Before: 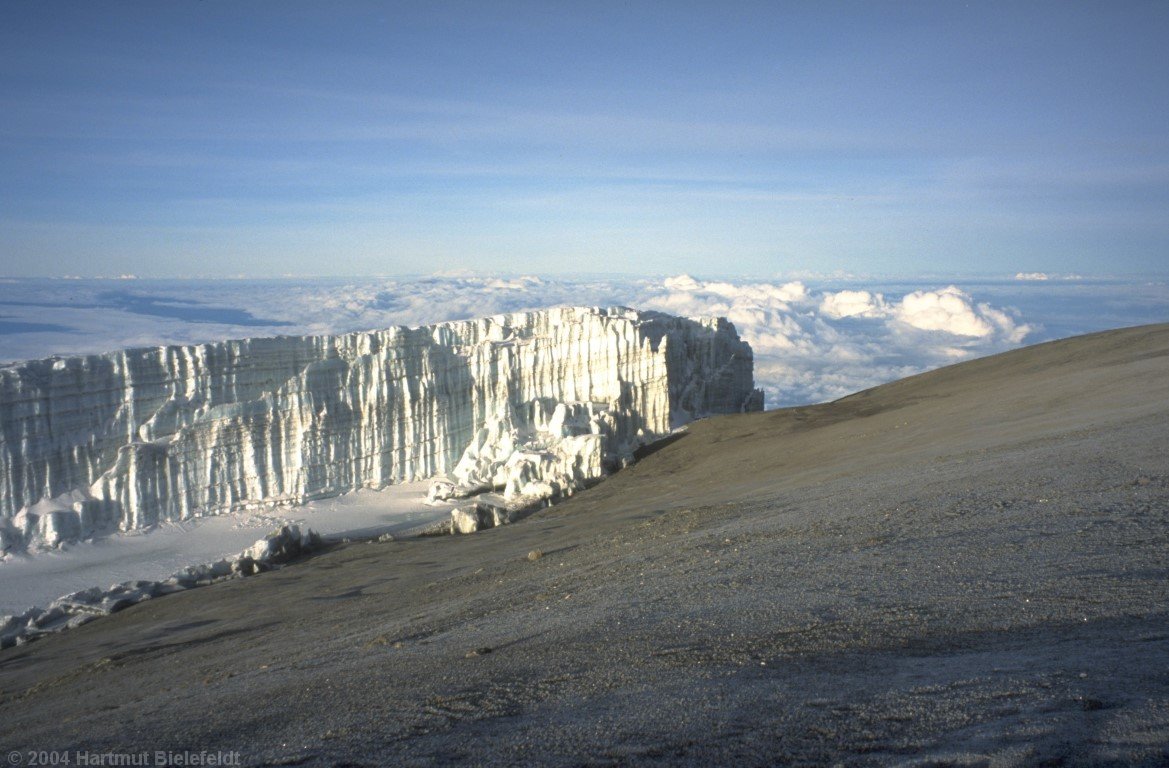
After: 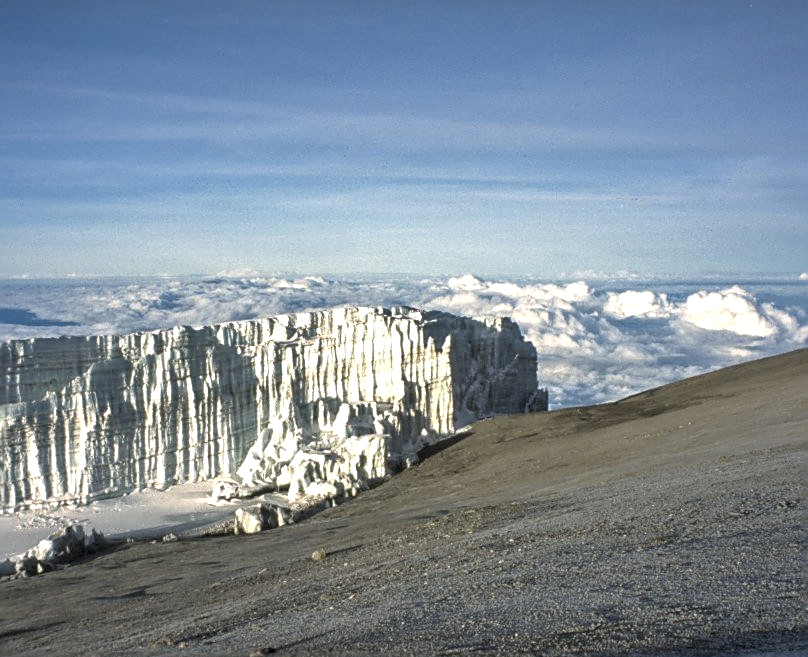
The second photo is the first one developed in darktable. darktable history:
shadows and highlights: soften with gaussian
contrast equalizer: octaves 7, y [[0.511, 0.558, 0.631, 0.632, 0.559, 0.512], [0.5 ×6], [0.507, 0.559, 0.627, 0.644, 0.647, 0.647], [0 ×6], [0 ×6]], mix 0.608
local contrast: on, module defaults
color zones: curves: ch0 [(0, 0.5) (0.125, 0.4) (0.25, 0.5) (0.375, 0.4) (0.5, 0.4) (0.625, 0.35) (0.75, 0.35) (0.875, 0.5)]; ch1 [(0, 0.35) (0.125, 0.45) (0.25, 0.35) (0.375, 0.35) (0.5, 0.35) (0.625, 0.35) (0.75, 0.45) (0.875, 0.35)]; ch2 [(0, 0.6) (0.125, 0.5) (0.25, 0.5) (0.375, 0.6) (0.5, 0.6) (0.625, 0.5) (0.75, 0.5) (0.875, 0.5)], mix -60.53%
base curve: curves: ch0 [(0, 0) (0.283, 0.295) (1, 1)], preserve colors none
sharpen: amount 0.498
color correction: highlights b* 0.025, saturation 1.09
crop: left 18.539%, right 12.086%, bottom 14.256%
